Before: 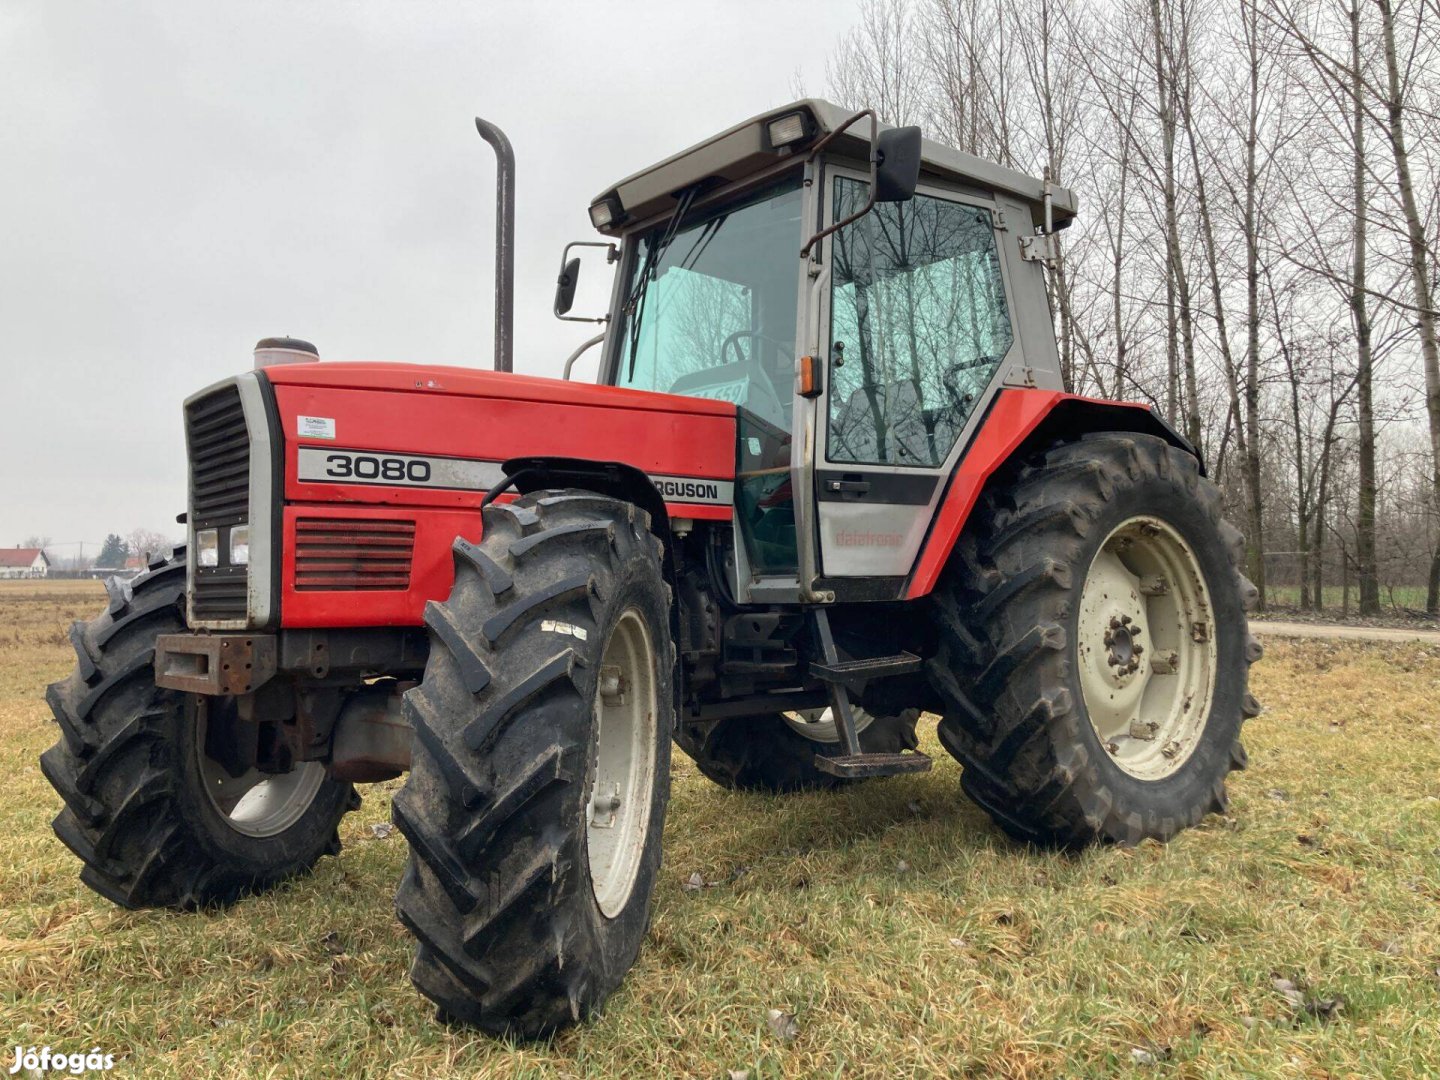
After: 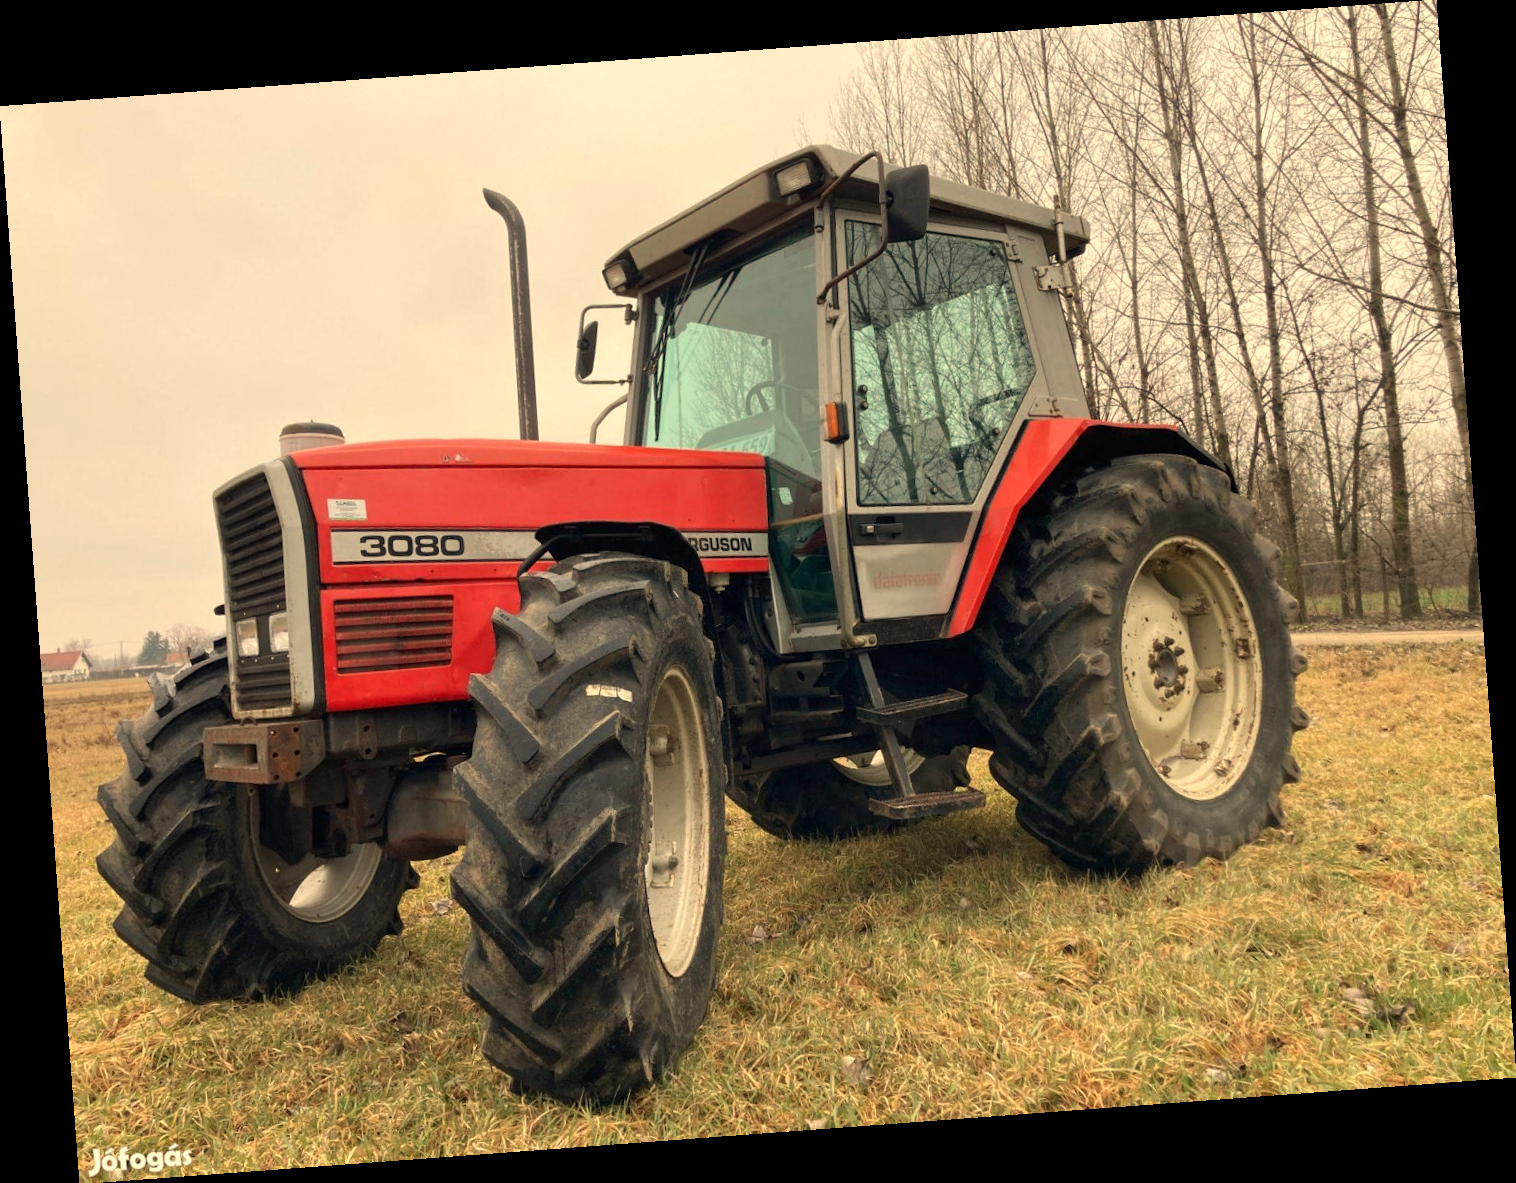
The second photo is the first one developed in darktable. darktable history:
white balance: red 1.123, blue 0.83
rotate and perspective: rotation -4.25°, automatic cropping off
